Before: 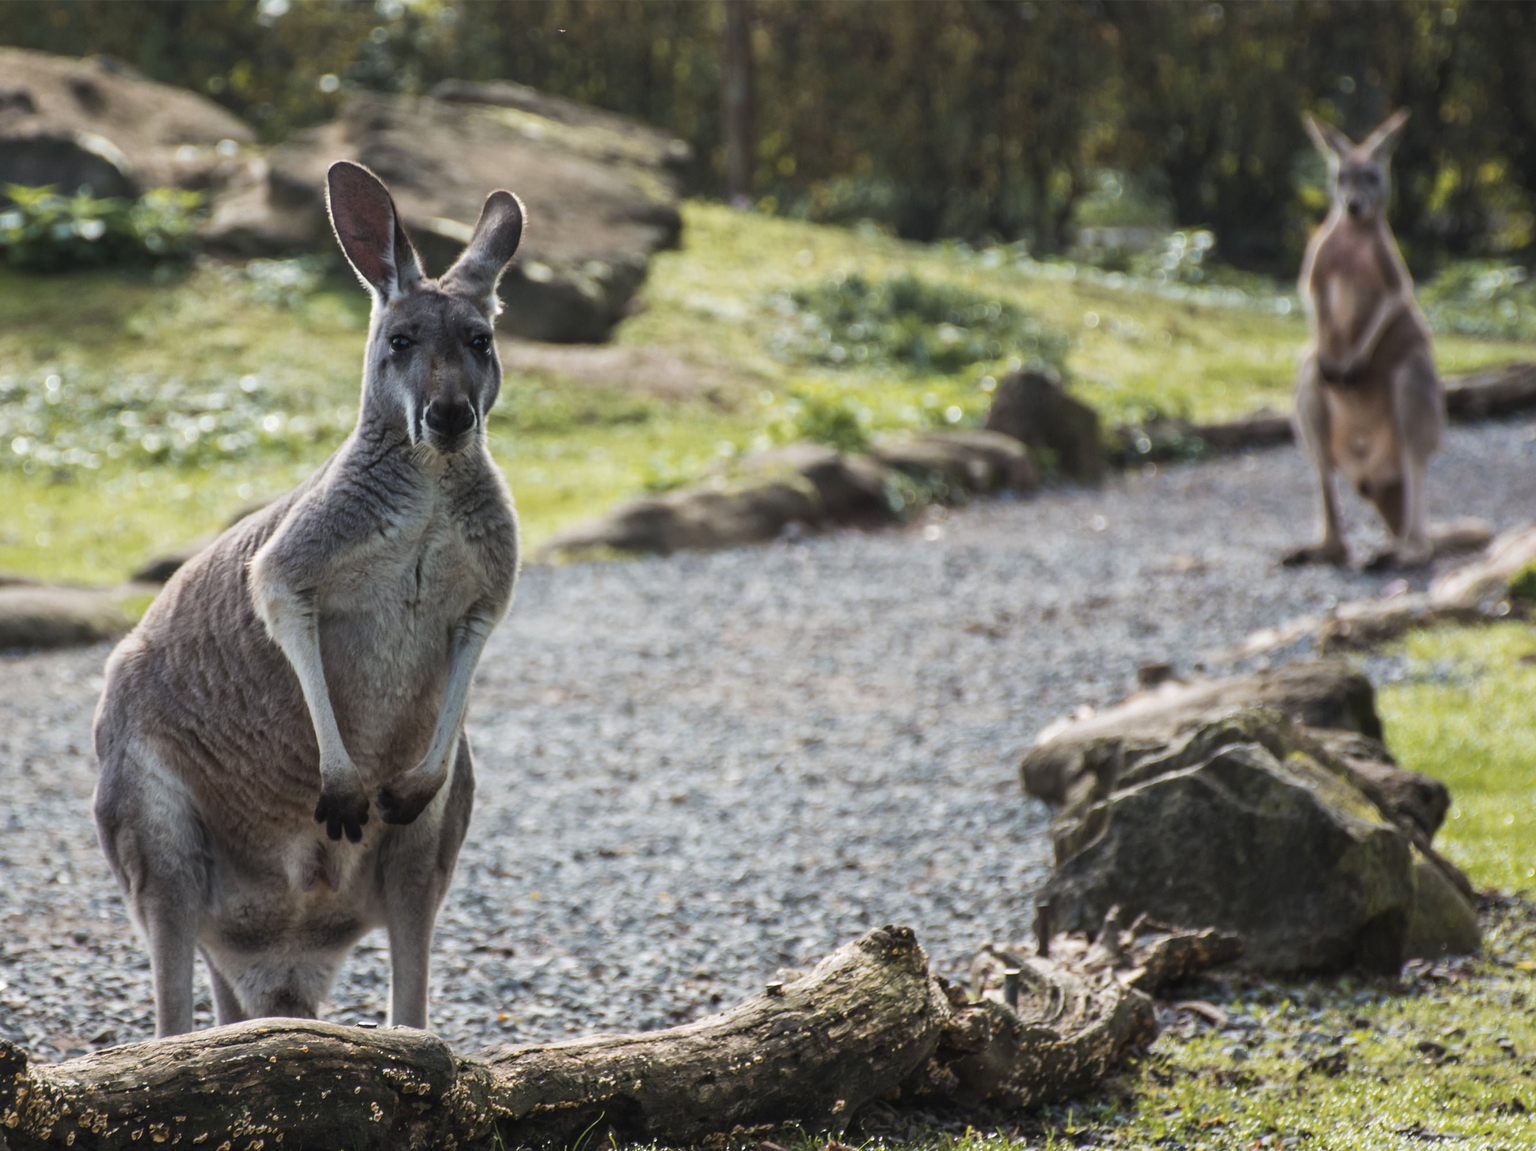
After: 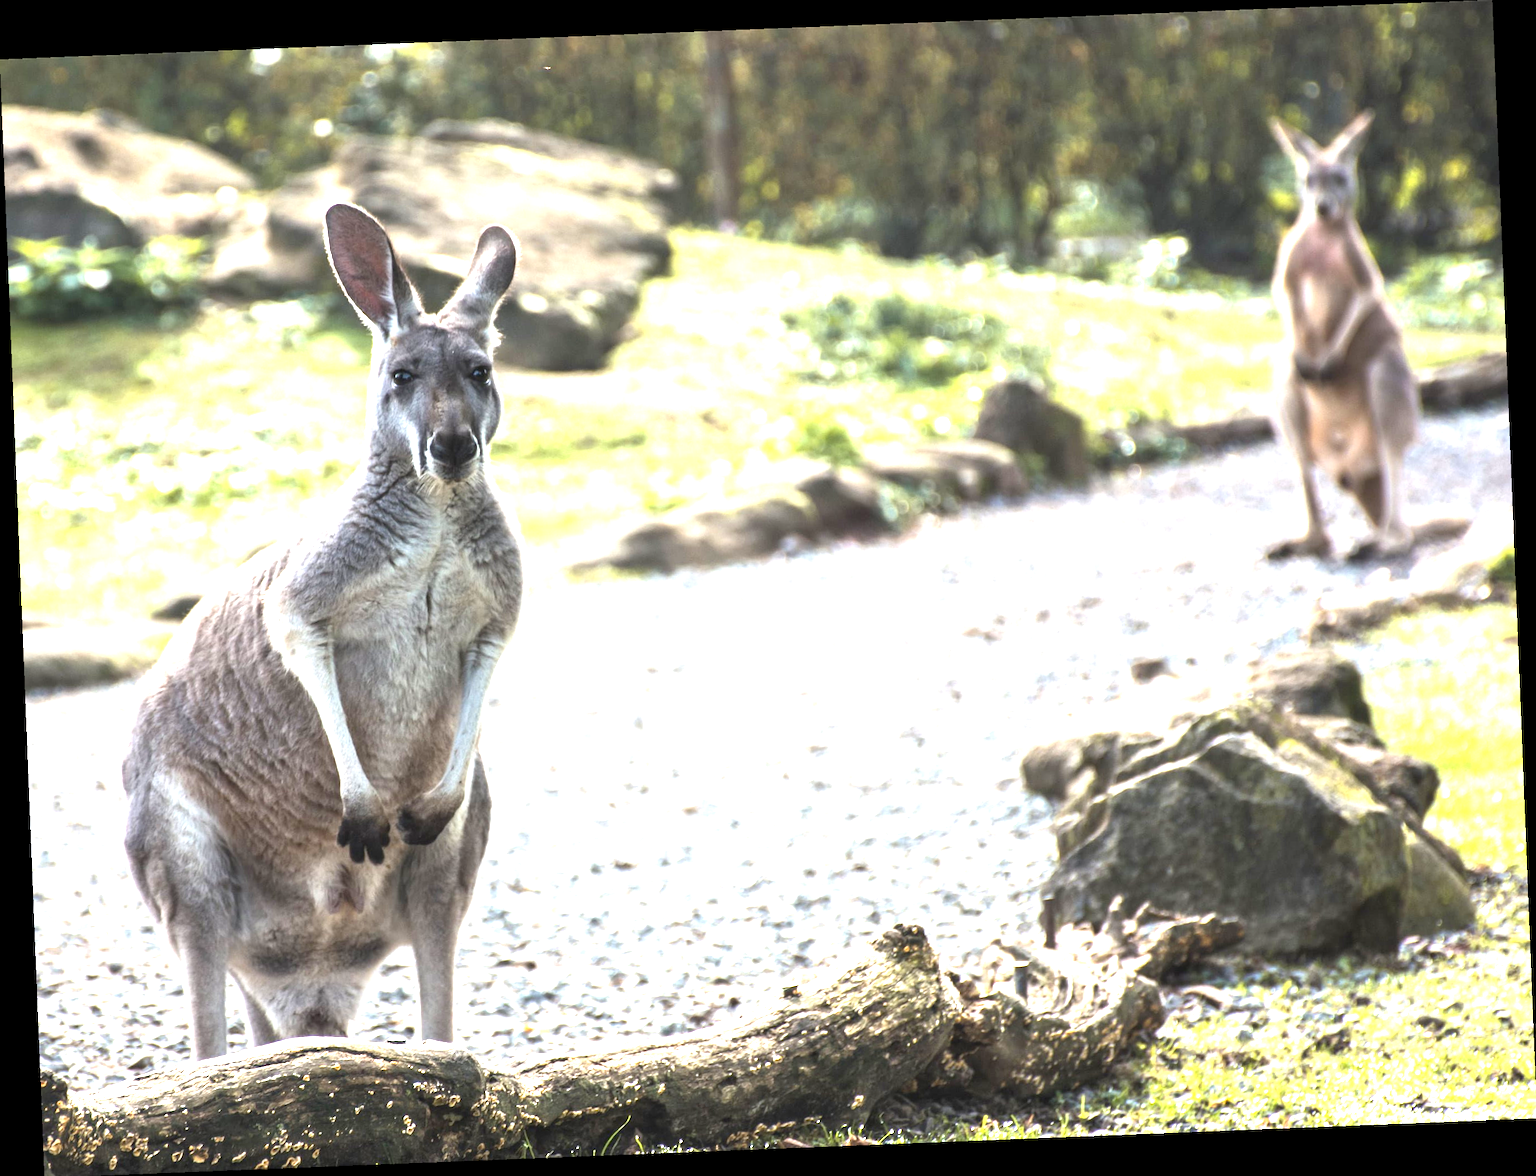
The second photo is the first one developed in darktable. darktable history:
rotate and perspective: rotation -2.29°, automatic cropping off
exposure: black level correction 0.001, exposure 1.822 EV, compensate exposure bias true, compensate highlight preservation false
tone equalizer: on, module defaults
